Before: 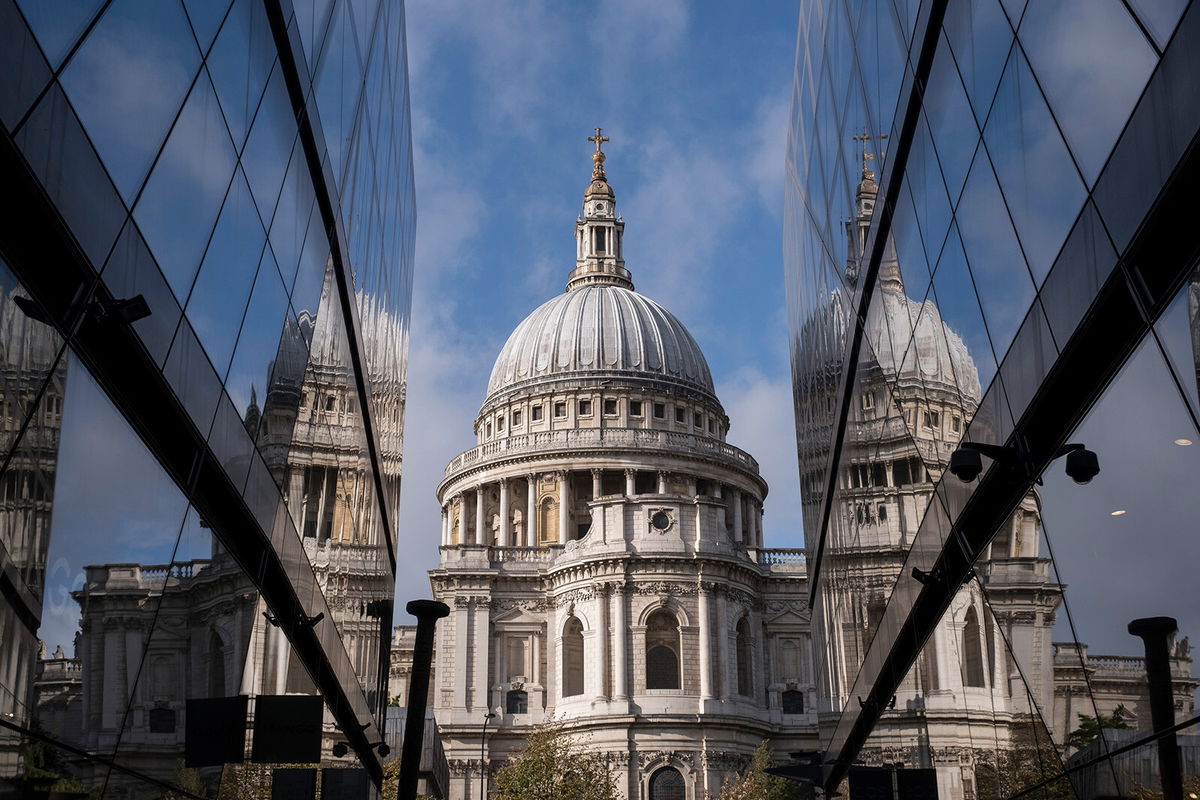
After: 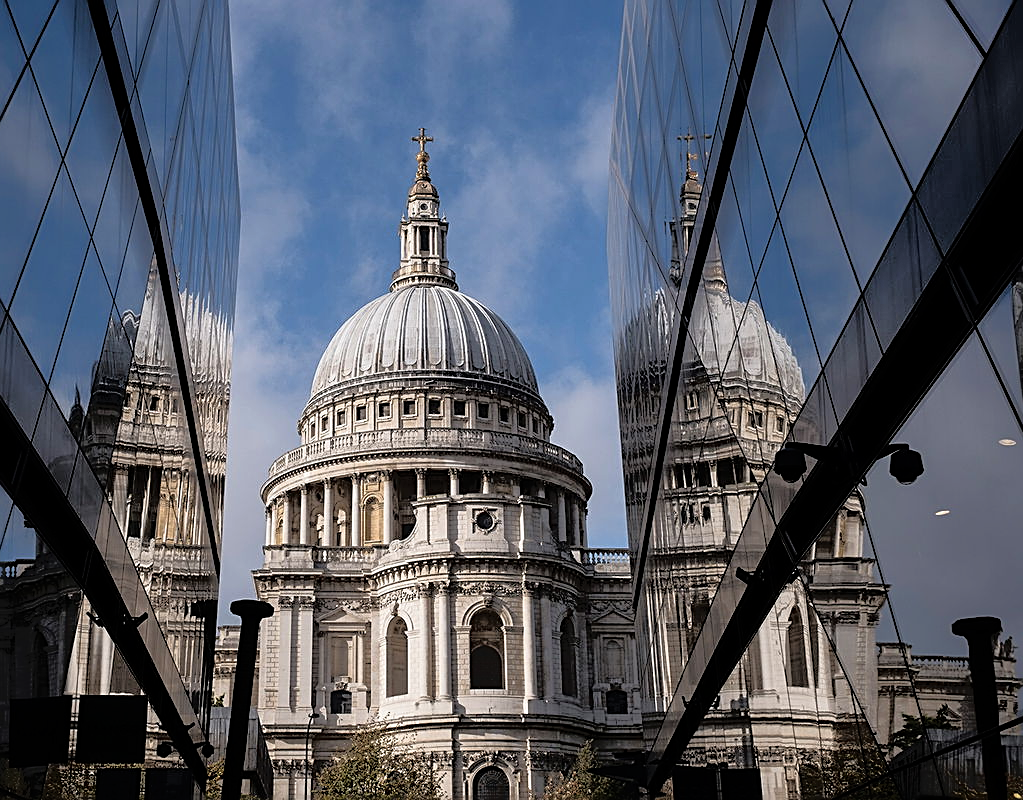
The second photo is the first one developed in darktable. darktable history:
sharpen: amount 0.59
crop and rotate: left 14.68%
tone equalizer: -8 EV -1.86 EV, -7 EV -1.16 EV, -6 EV -1.63 EV, edges refinement/feathering 500, mask exposure compensation -1.57 EV, preserve details no
